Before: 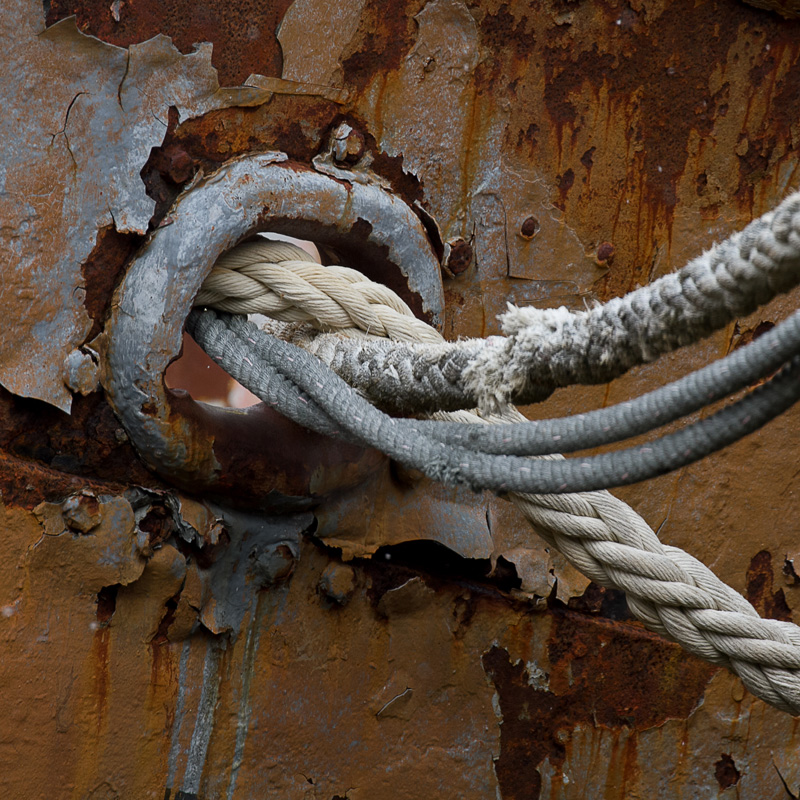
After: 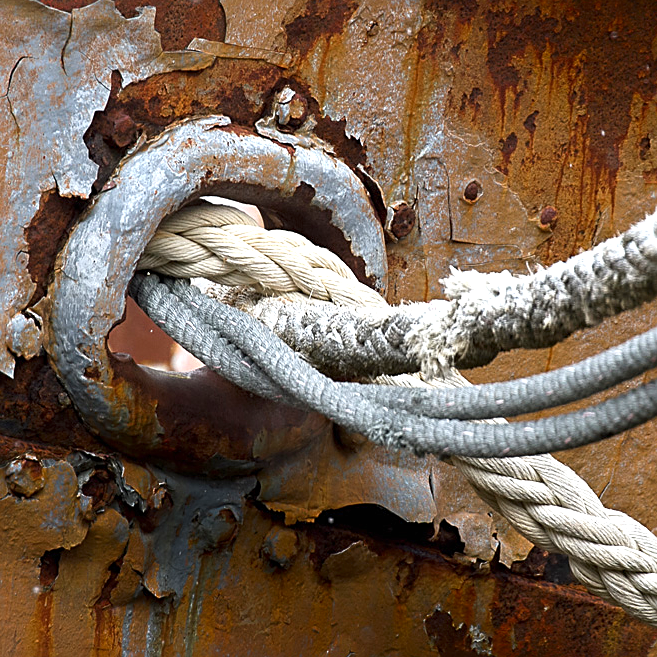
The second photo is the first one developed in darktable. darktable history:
exposure: black level correction 0, exposure 1.1 EV, compensate highlight preservation false
sharpen: on, module defaults
shadows and highlights: shadows -90, highlights 90, soften with gaussian
crop and rotate: left 7.196%, top 4.574%, right 10.605%, bottom 13.178%
